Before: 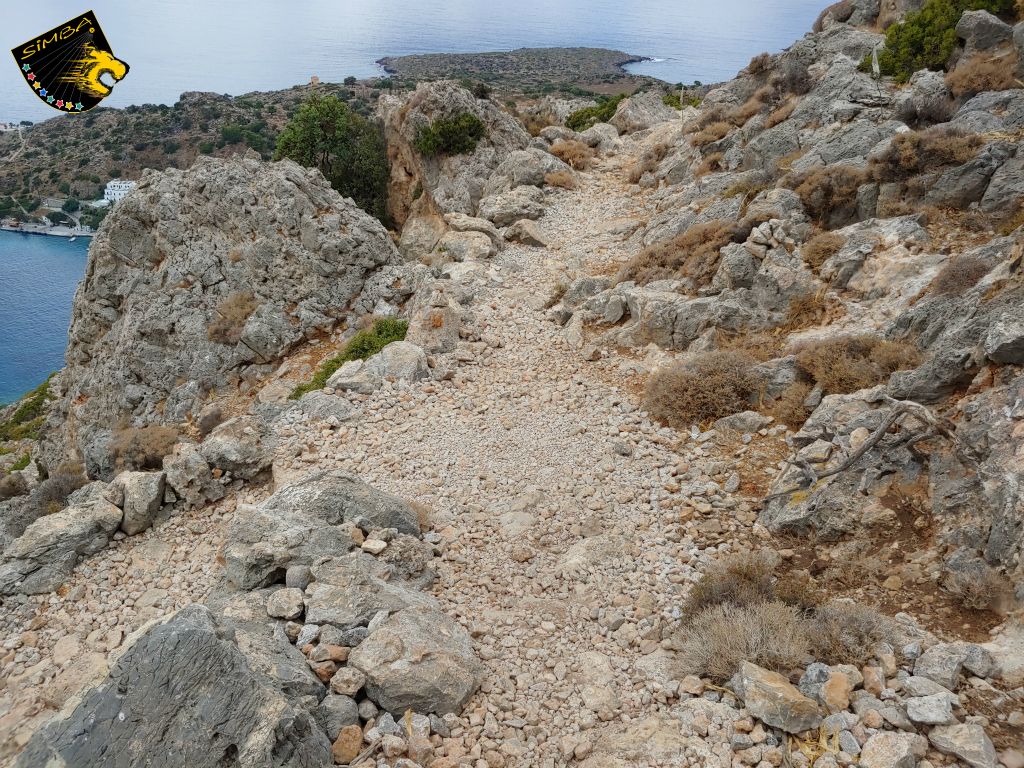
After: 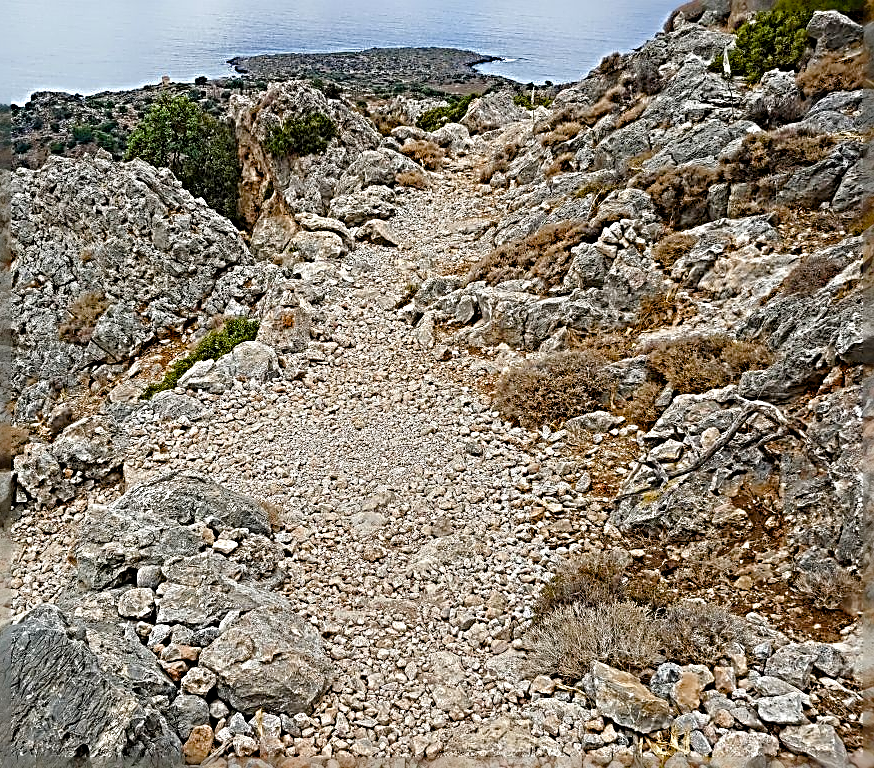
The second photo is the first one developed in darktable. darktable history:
crop and rotate: left 14.584%
color balance rgb: perceptual saturation grading › global saturation 20%, perceptual saturation grading › highlights -25%, perceptual saturation grading › shadows 50%, global vibrance -25%
sharpen: radius 4.001, amount 2
contrast brightness saturation: contrast 0.04, saturation 0.16
